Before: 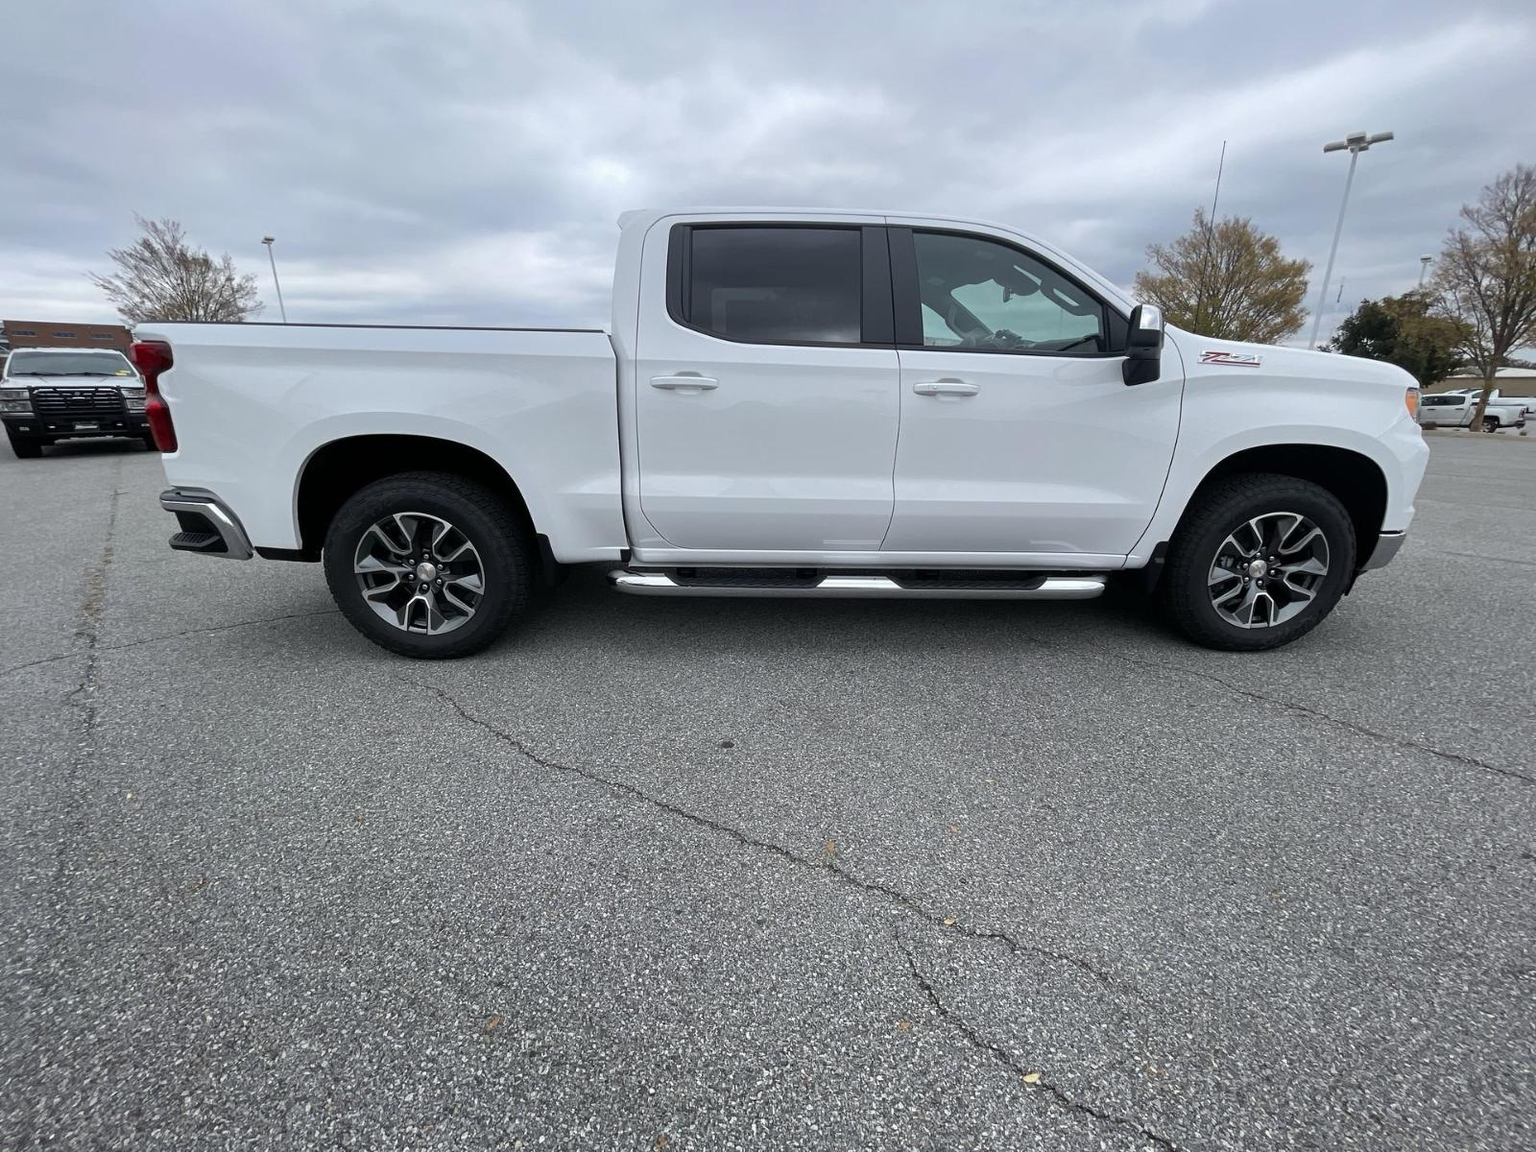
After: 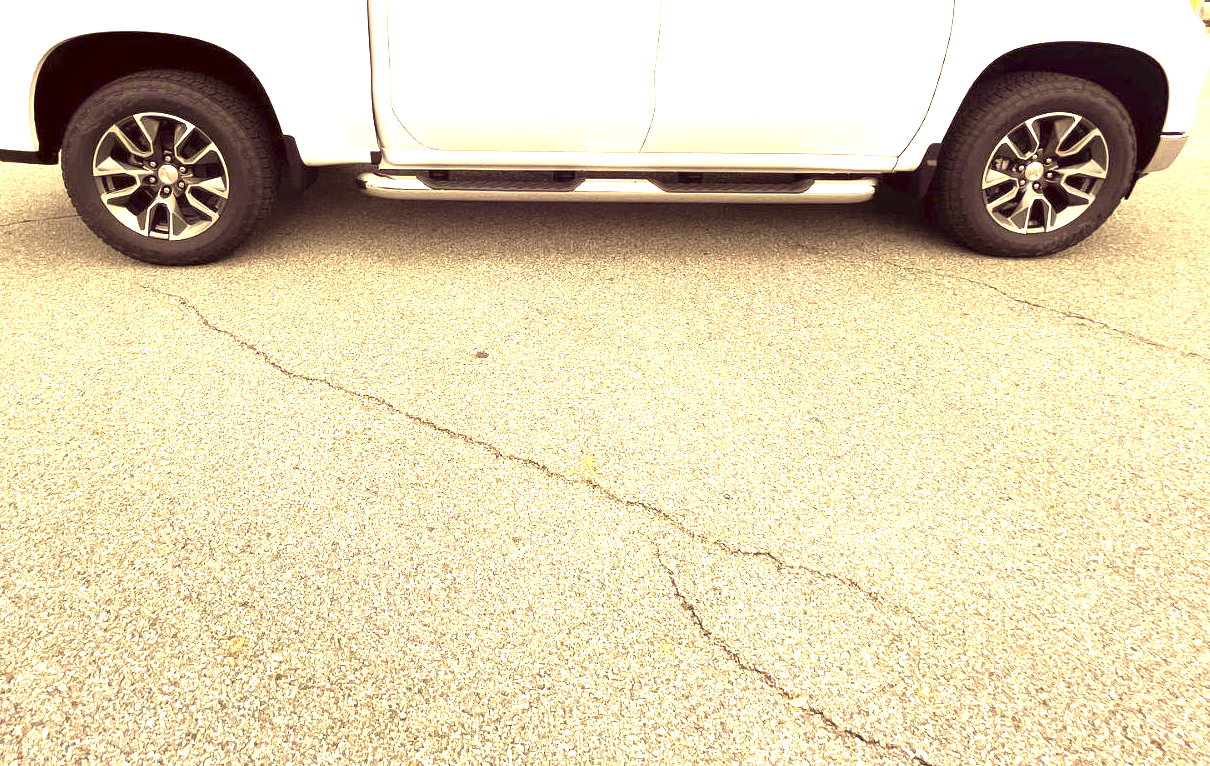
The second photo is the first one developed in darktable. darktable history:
crop and rotate: left 17.299%, top 35.115%, right 7.015%, bottom 1.024%
color correction: highlights a* 10.12, highlights b* 39.04, shadows a* 14.62, shadows b* 3.37
exposure: black level correction 0, exposure 2.327 EV, compensate exposure bias true, compensate highlight preservation false
